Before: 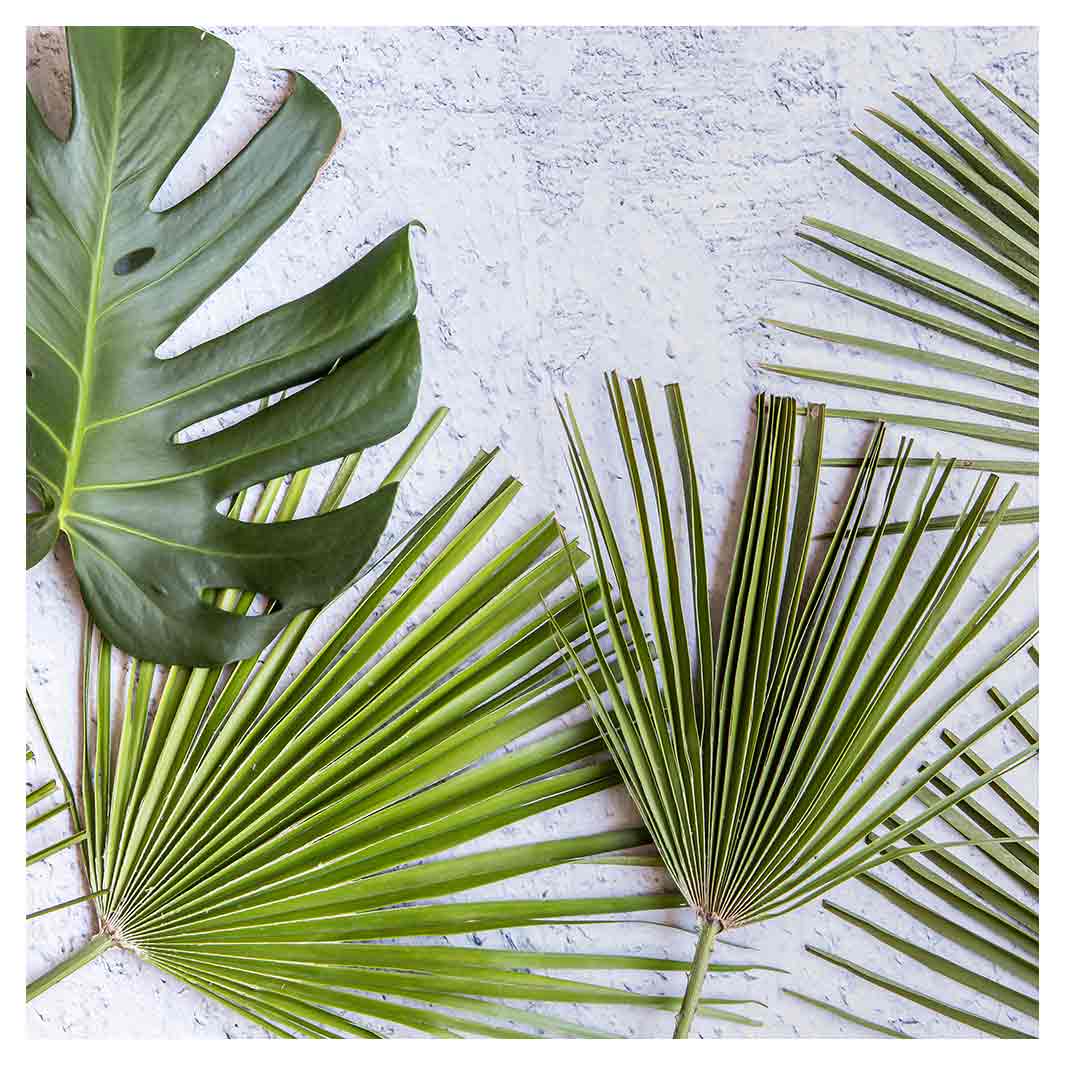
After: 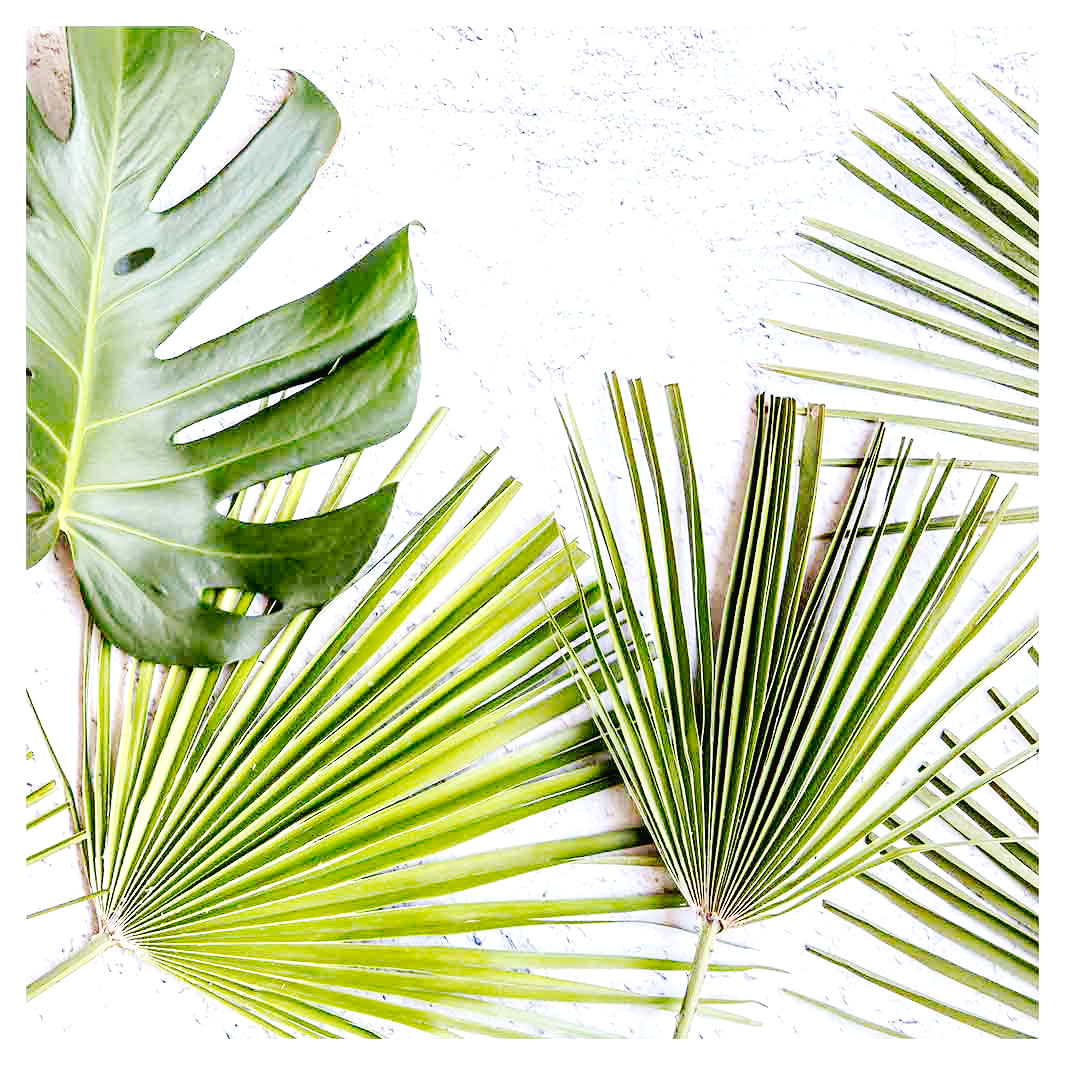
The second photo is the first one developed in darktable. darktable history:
tone curve: curves: ch0 [(0, 0.026) (0.146, 0.158) (0.272, 0.34) (0.453, 0.627) (0.687, 0.829) (1, 1)], preserve colors none
exposure: black level correction 0.011, exposure 0.697 EV, compensate highlight preservation false
